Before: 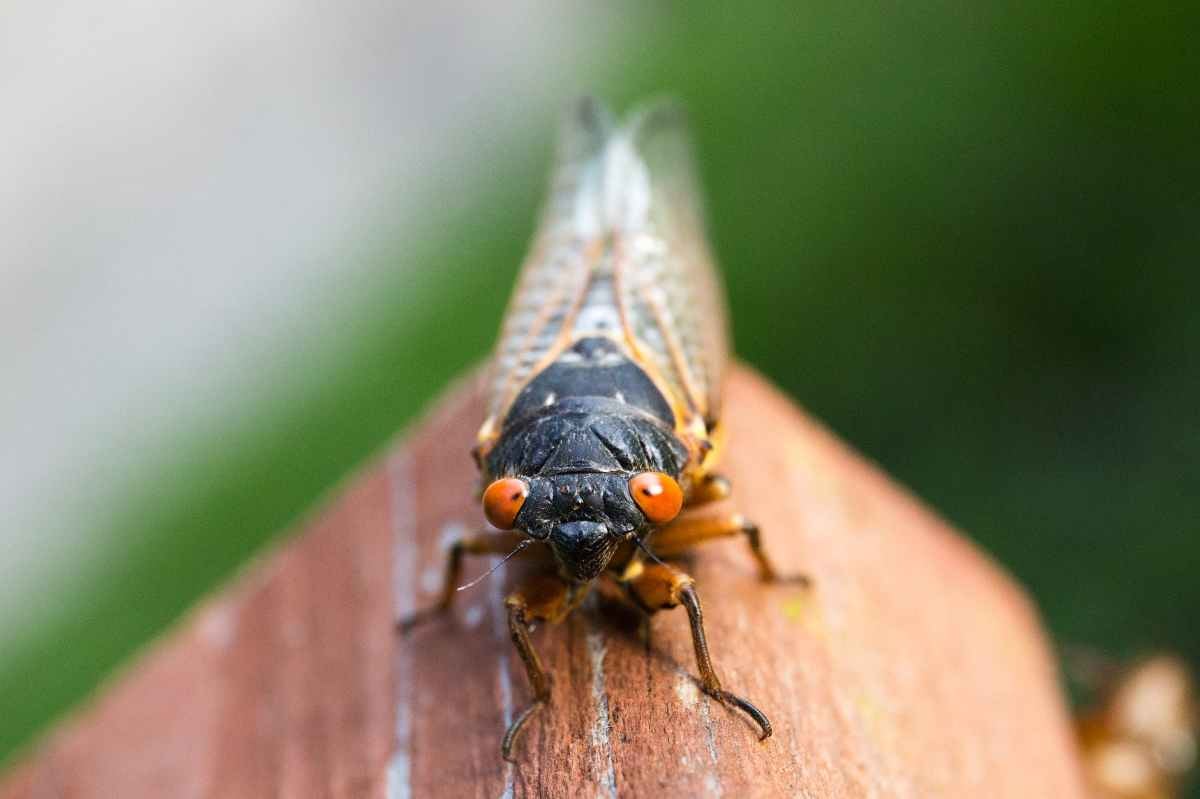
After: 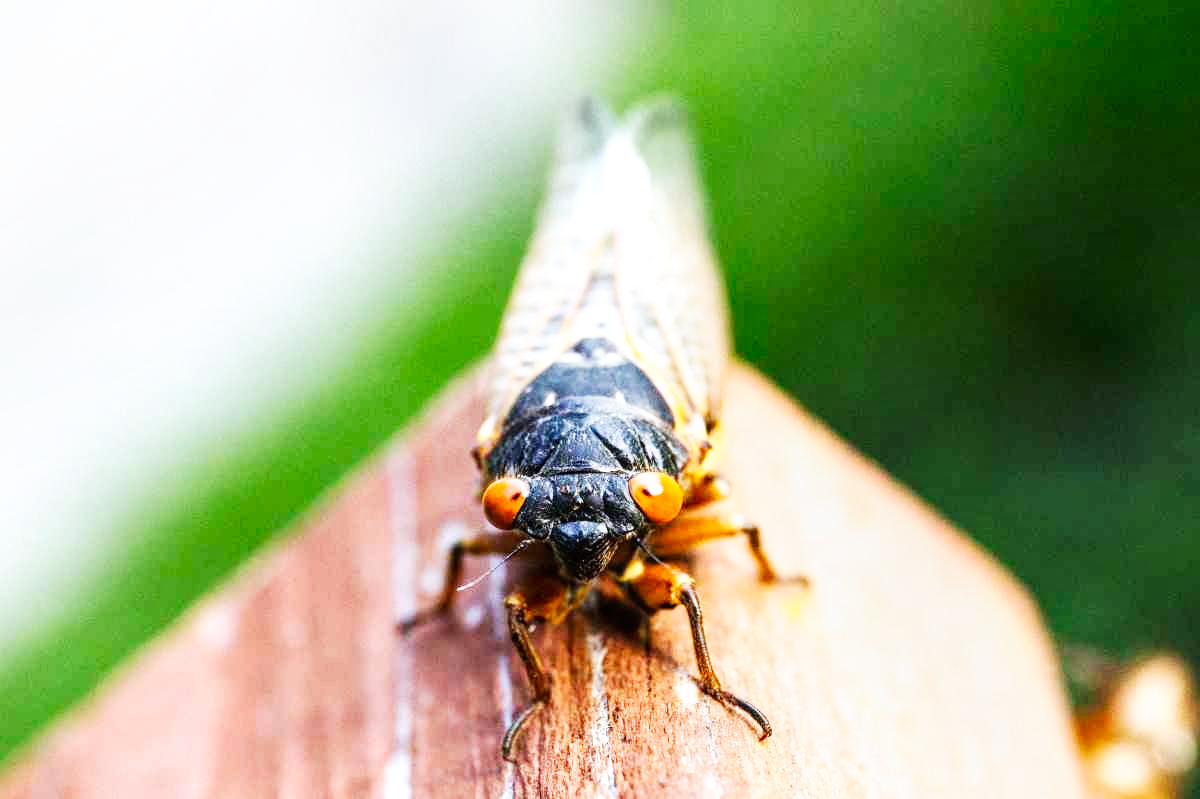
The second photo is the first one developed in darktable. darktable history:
local contrast: on, module defaults
base curve: curves: ch0 [(0, 0) (0.007, 0.004) (0.027, 0.03) (0.046, 0.07) (0.207, 0.54) (0.442, 0.872) (0.673, 0.972) (1, 1)], preserve colors none
white balance: red 0.983, blue 1.036
